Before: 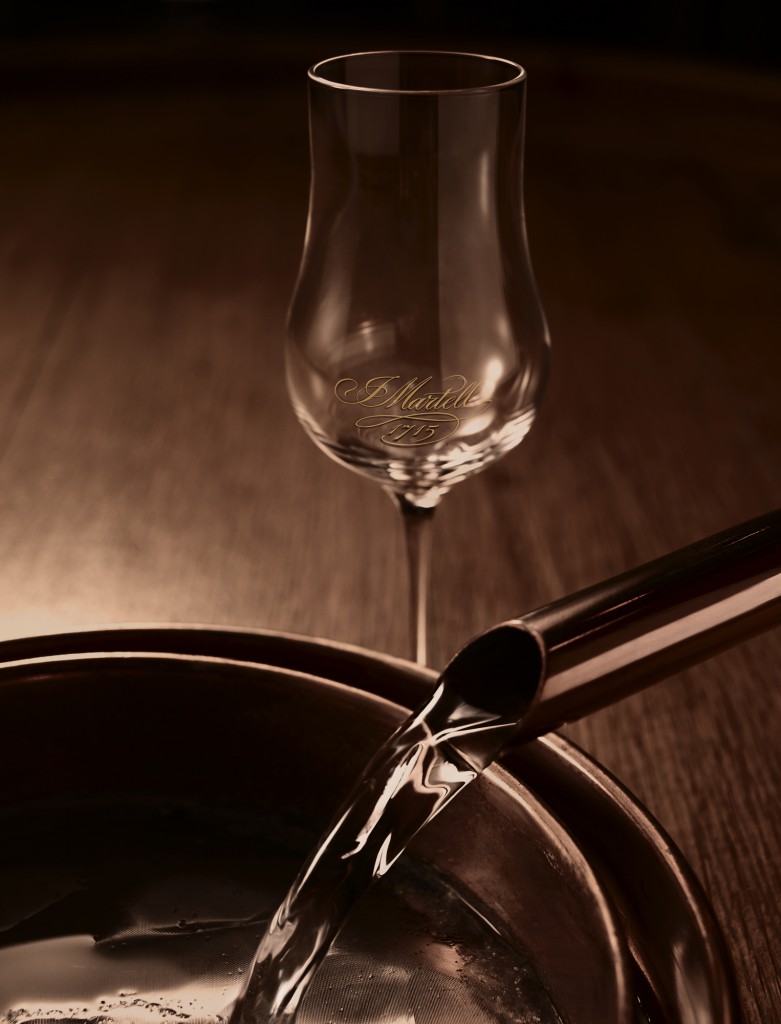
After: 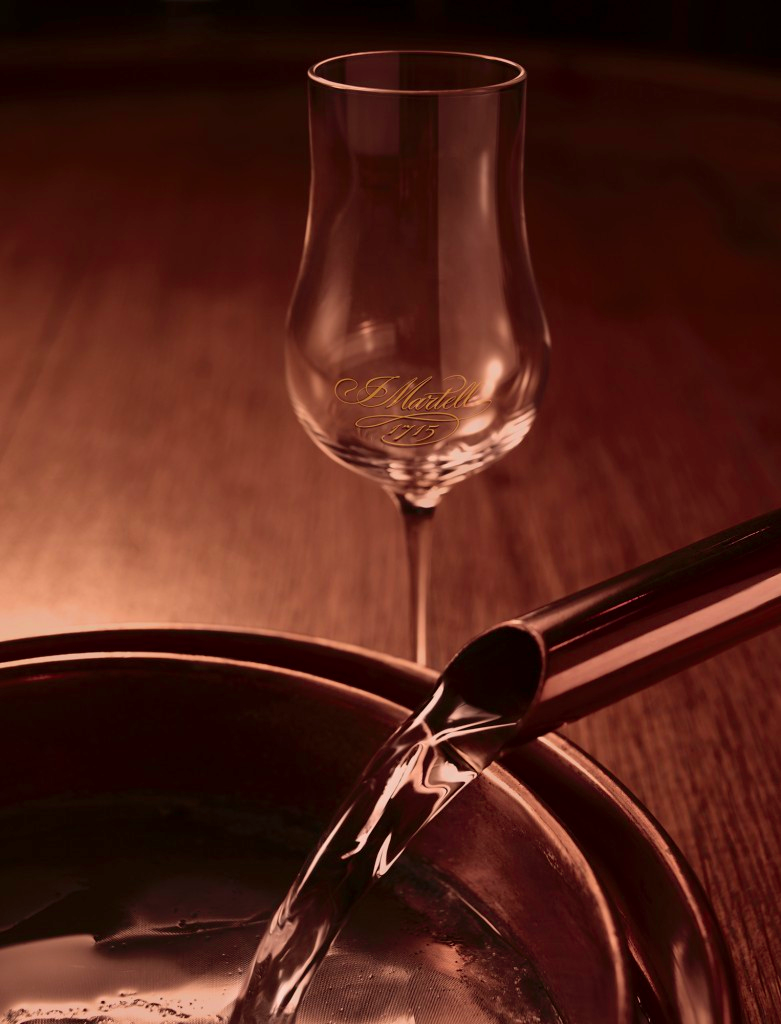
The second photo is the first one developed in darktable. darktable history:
tone curve: curves: ch0 [(0, 0) (0.045, 0.074) (0.883, 0.858) (1, 1)]; ch1 [(0, 0) (0.149, 0.074) (0.379, 0.327) (0.427, 0.401) (0.489, 0.479) (0.505, 0.515) (0.537, 0.573) (0.563, 0.599) (1, 1)]; ch2 [(0, 0) (0.307, 0.298) (0.388, 0.375) (0.443, 0.456) (0.485, 0.492) (1, 1)], color space Lab, independent channels, preserve colors none
contrast brightness saturation: saturation 0.485
